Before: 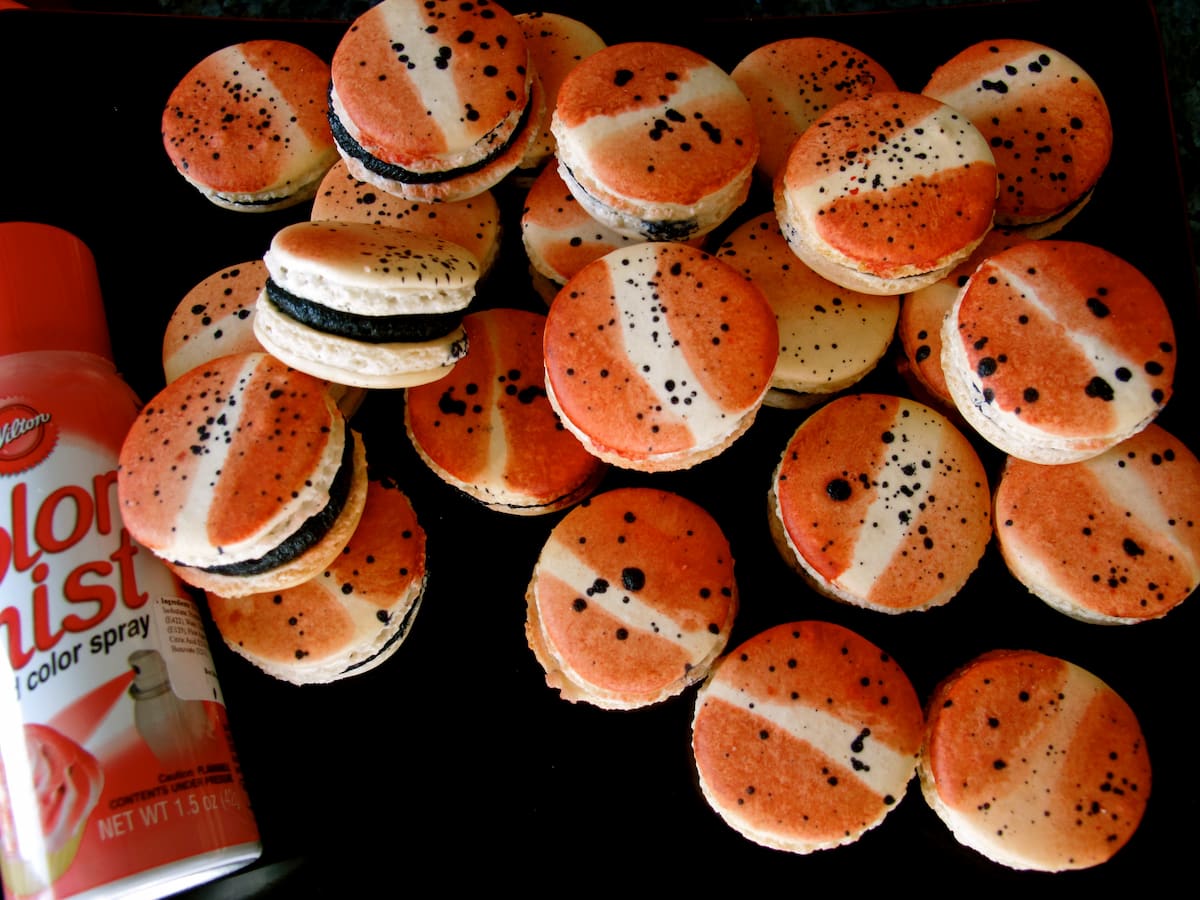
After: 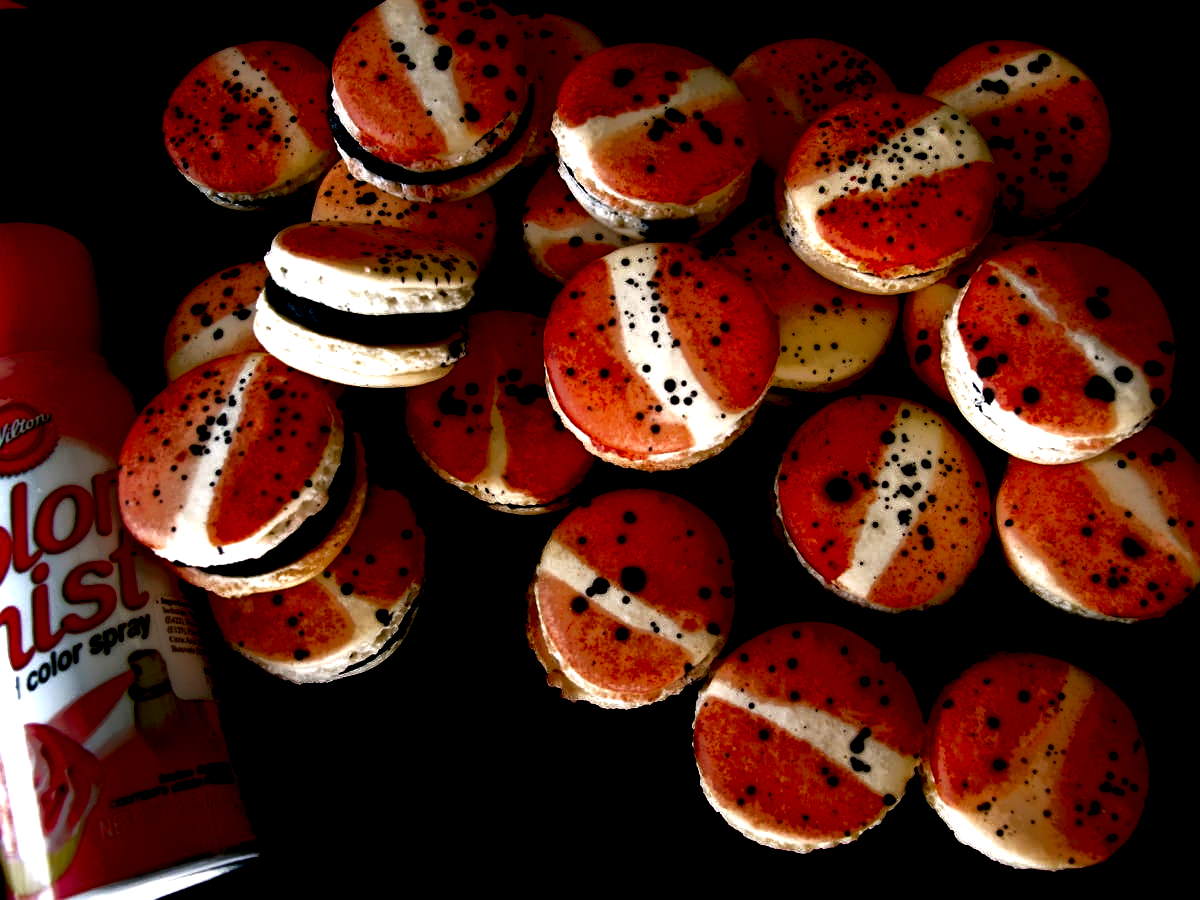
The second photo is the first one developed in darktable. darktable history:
local contrast: highlights 3%, shadows 226%, detail 164%, midtone range 0.002
tone equalizer: -8 EV -1.07 EV, -7 EV -0.985 EV, -6 EV -0.895 EV, -5 EV -0.541 EV, -3 EV 0.577 EV, -2 EV 0.877 EV, -1 EV 0.998 EV, +0 EV 1.06 EV
